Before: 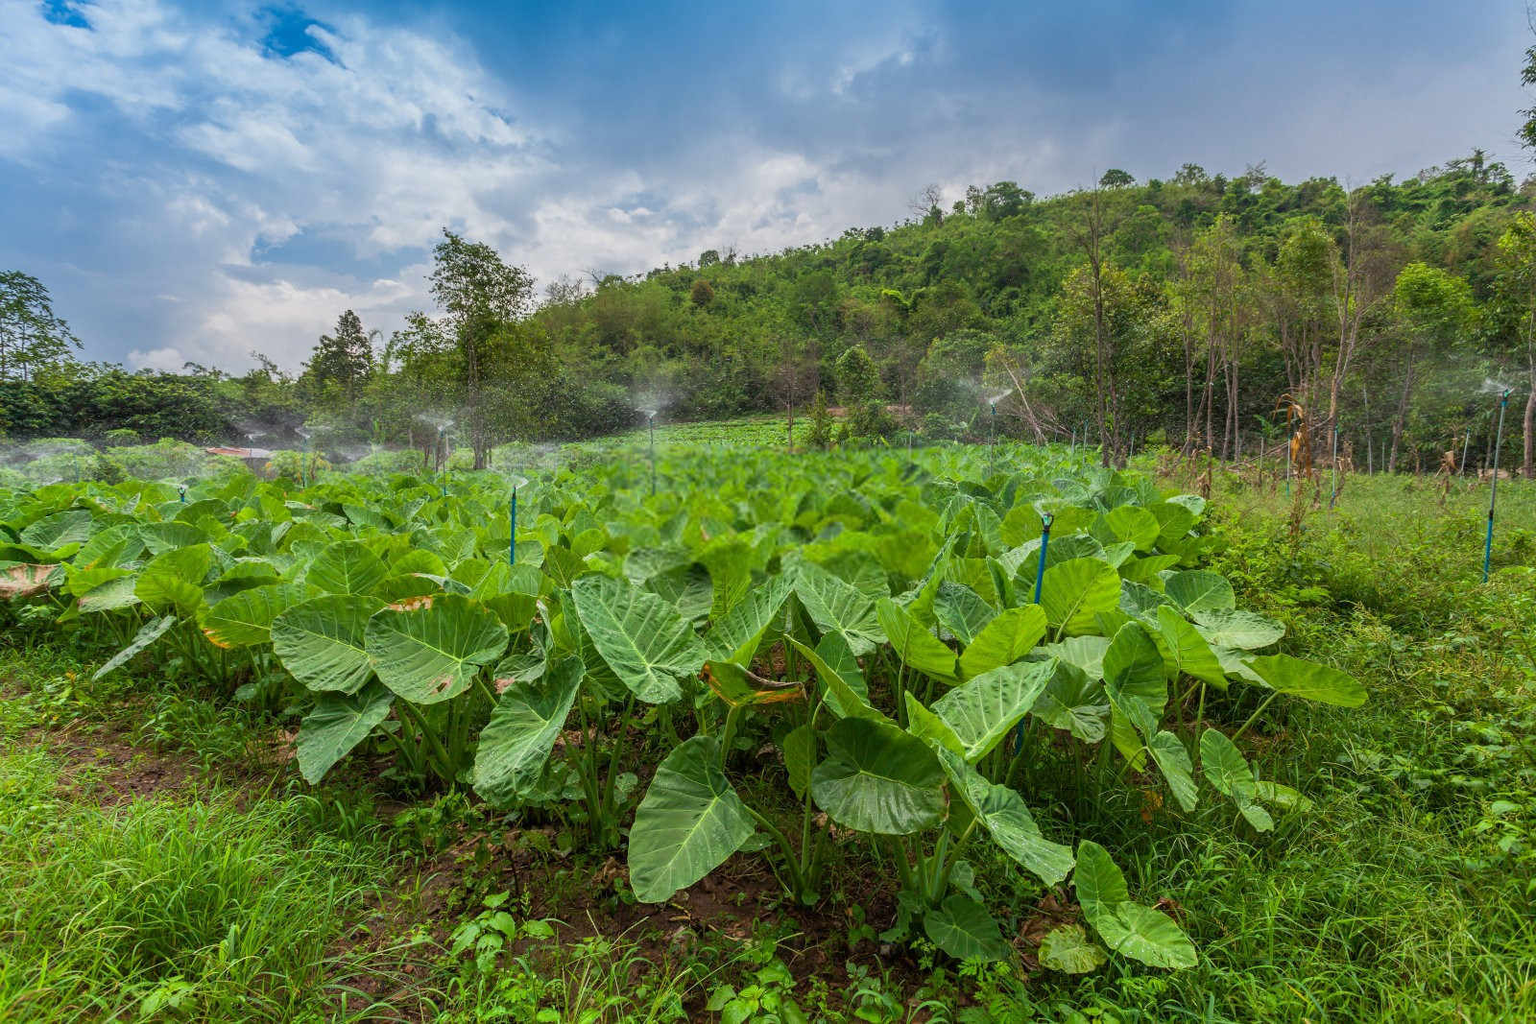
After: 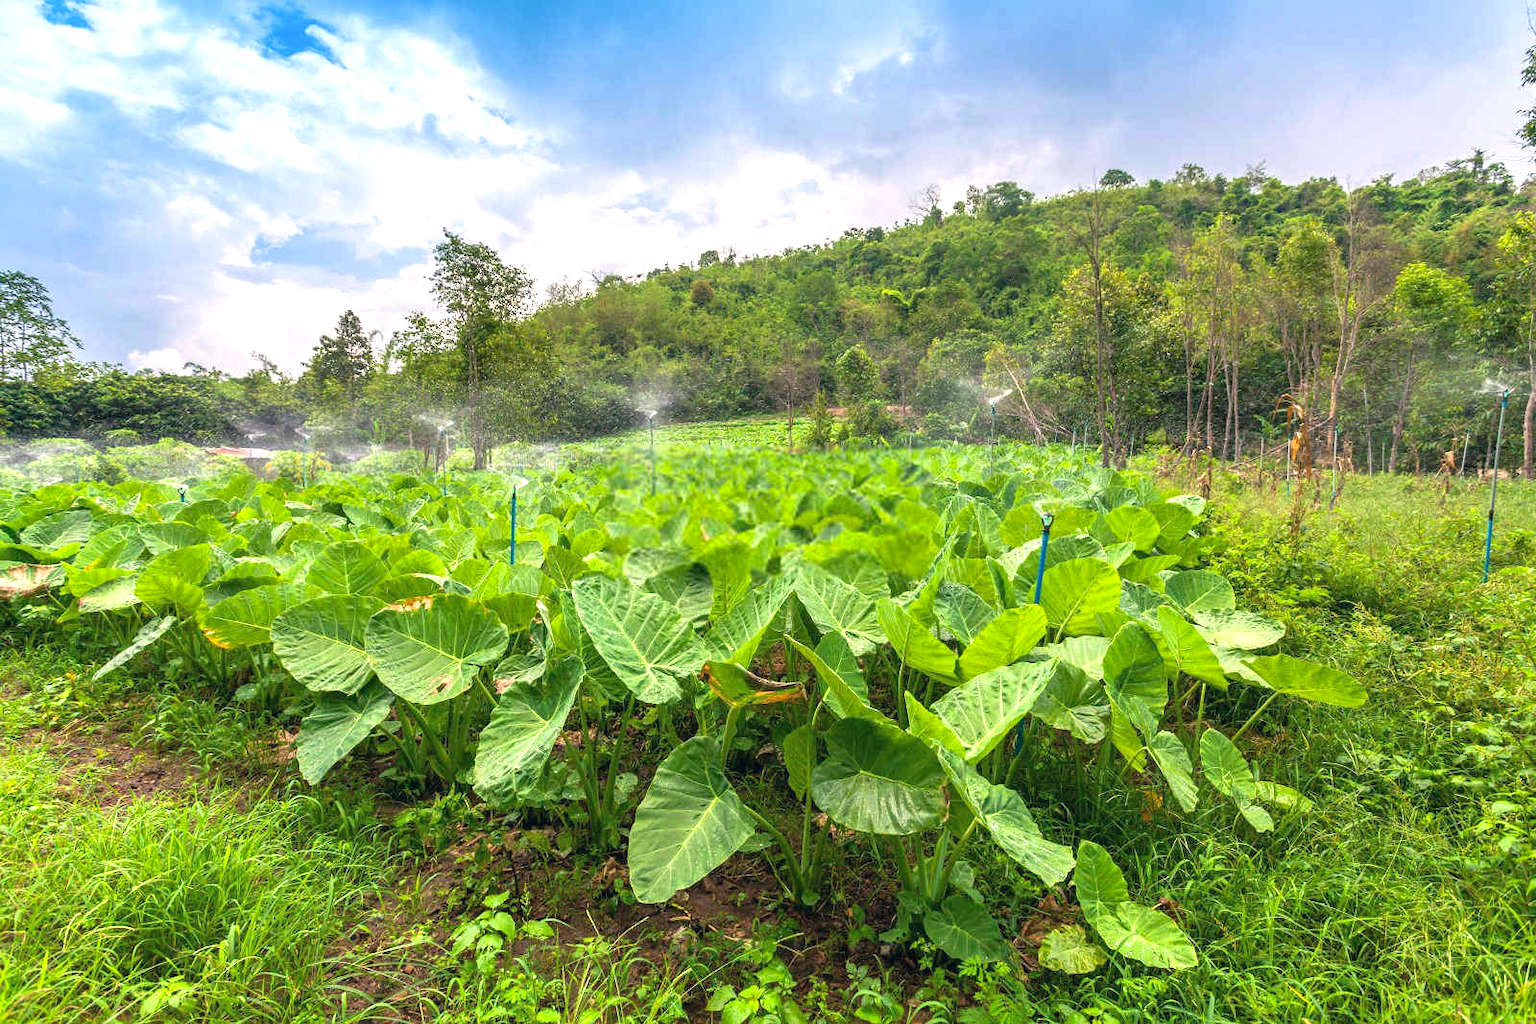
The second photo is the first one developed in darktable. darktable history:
color correction: highlights a* 5.38, highlights b* 5.3, shadows a* -4.26, shadows b* -5.11
exposure: black level correction 0, exposure 1 EV, compensate exposure bias true, compensate highlight preservation false
